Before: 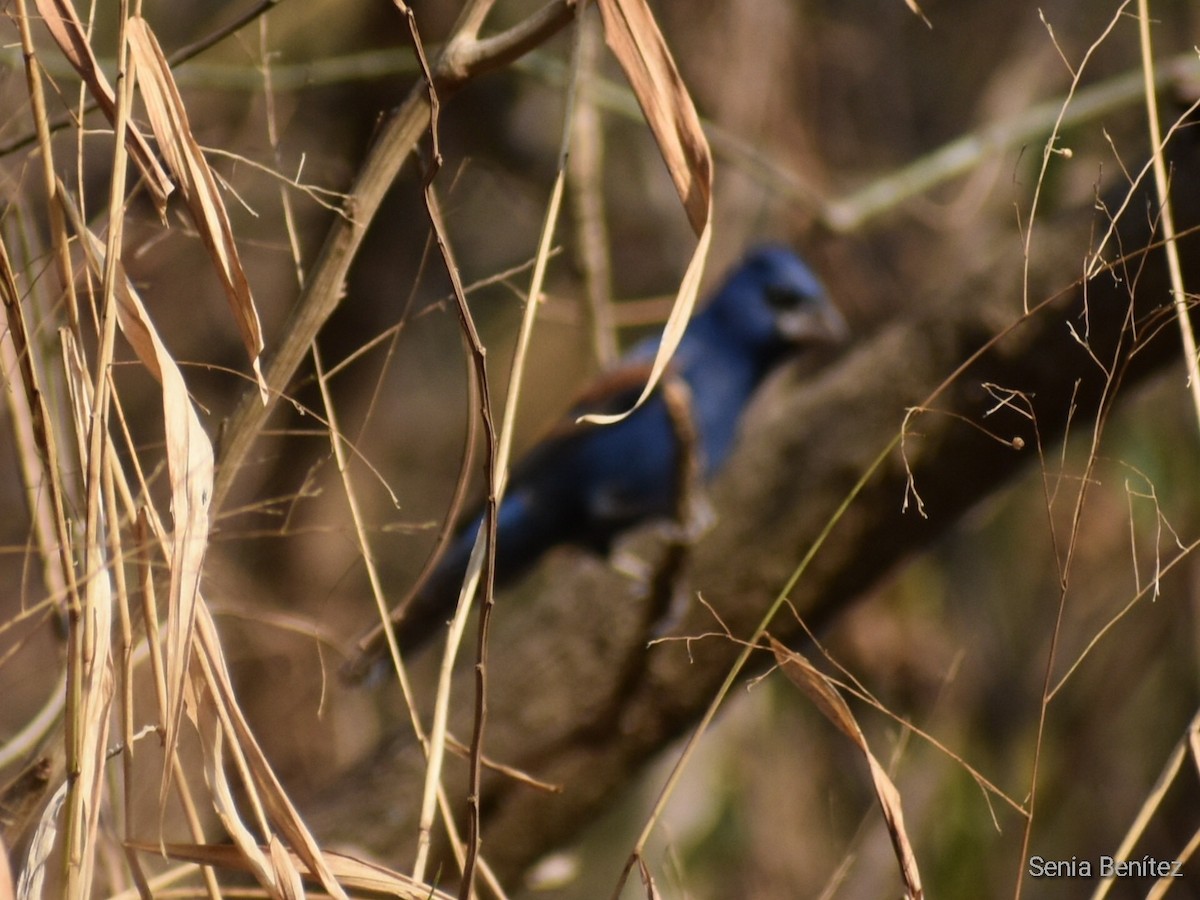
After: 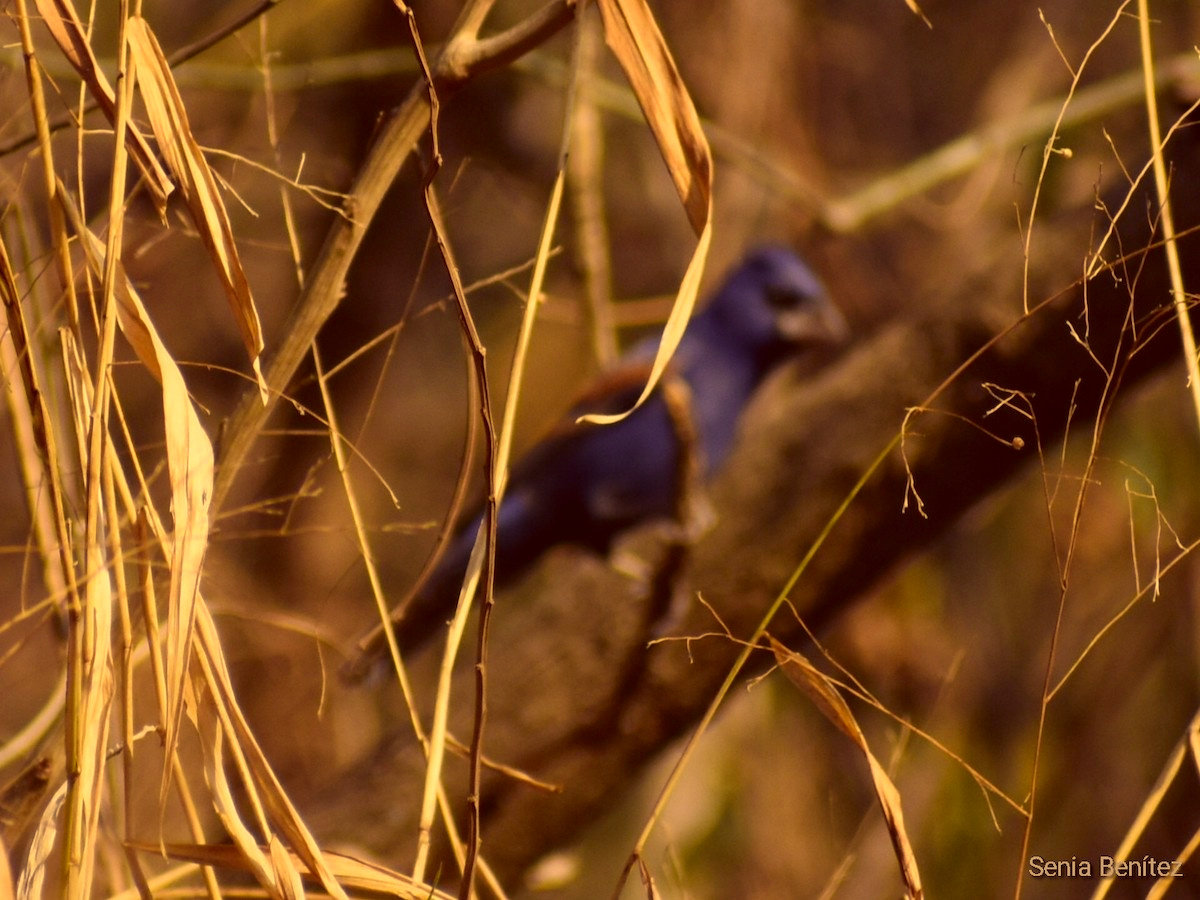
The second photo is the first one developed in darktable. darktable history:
tone equalizer: on, module defaults
color correction: highlights a* 10.12, highlights b* 39.04, shadows a* 14.62, shadows b* 3.37
